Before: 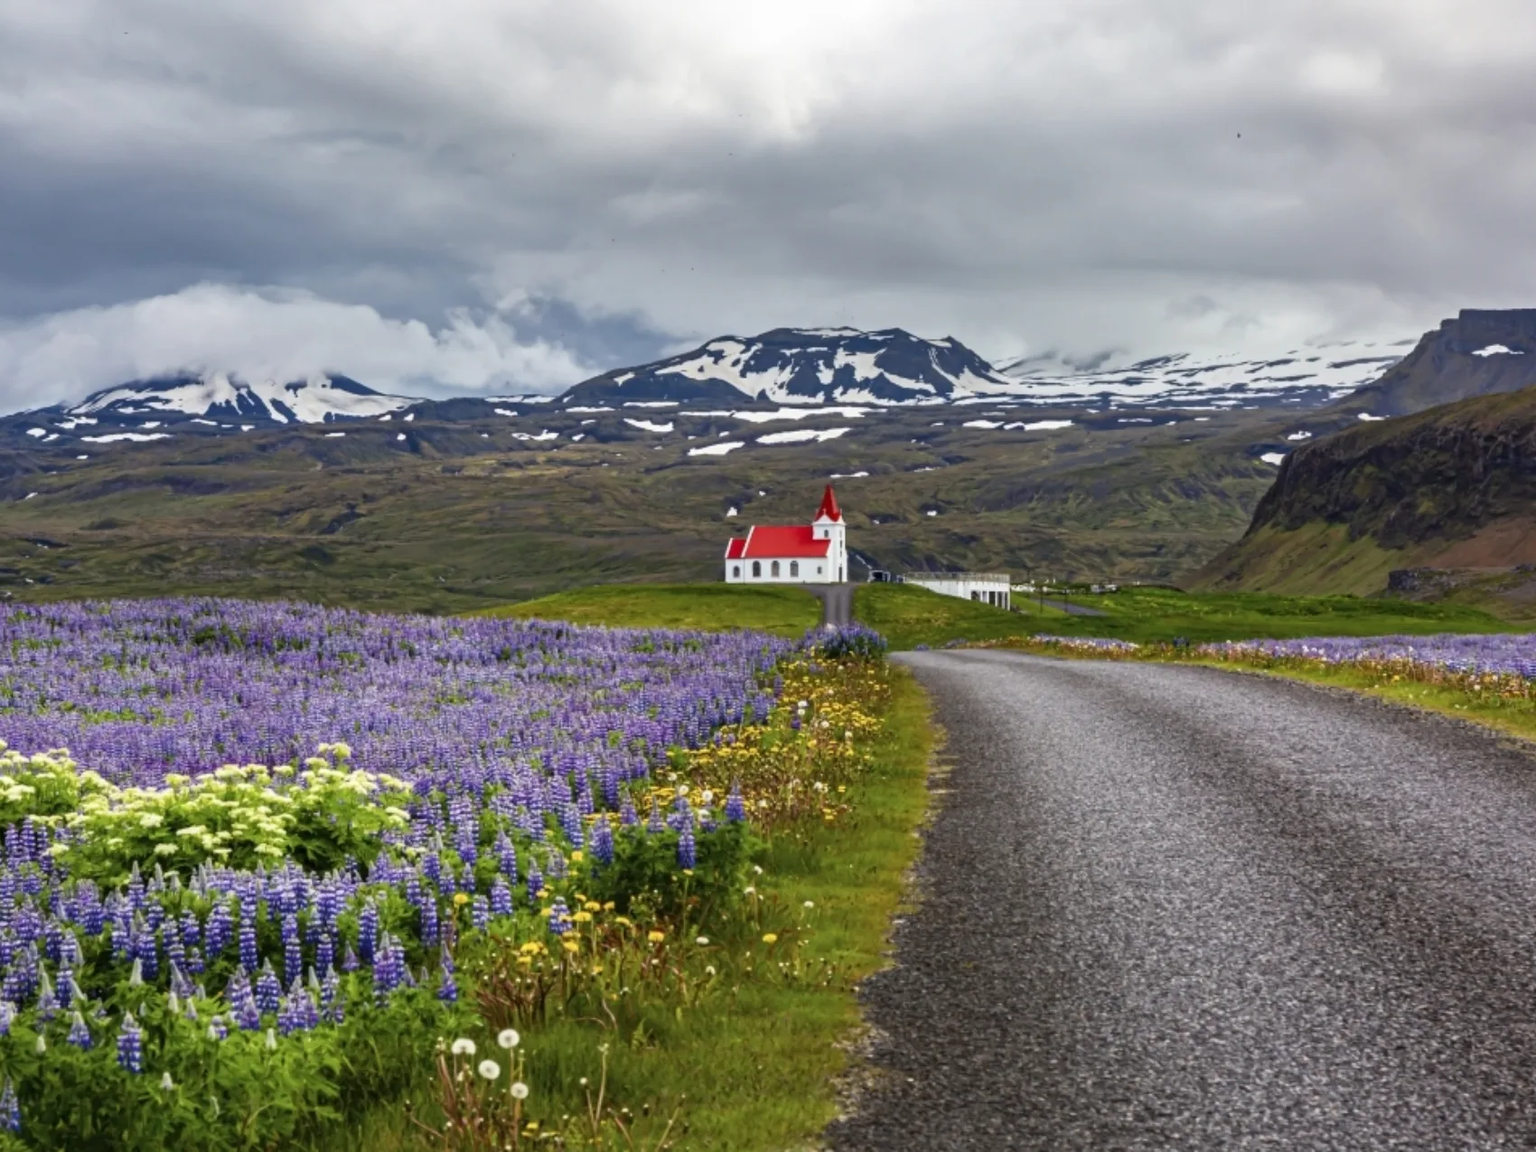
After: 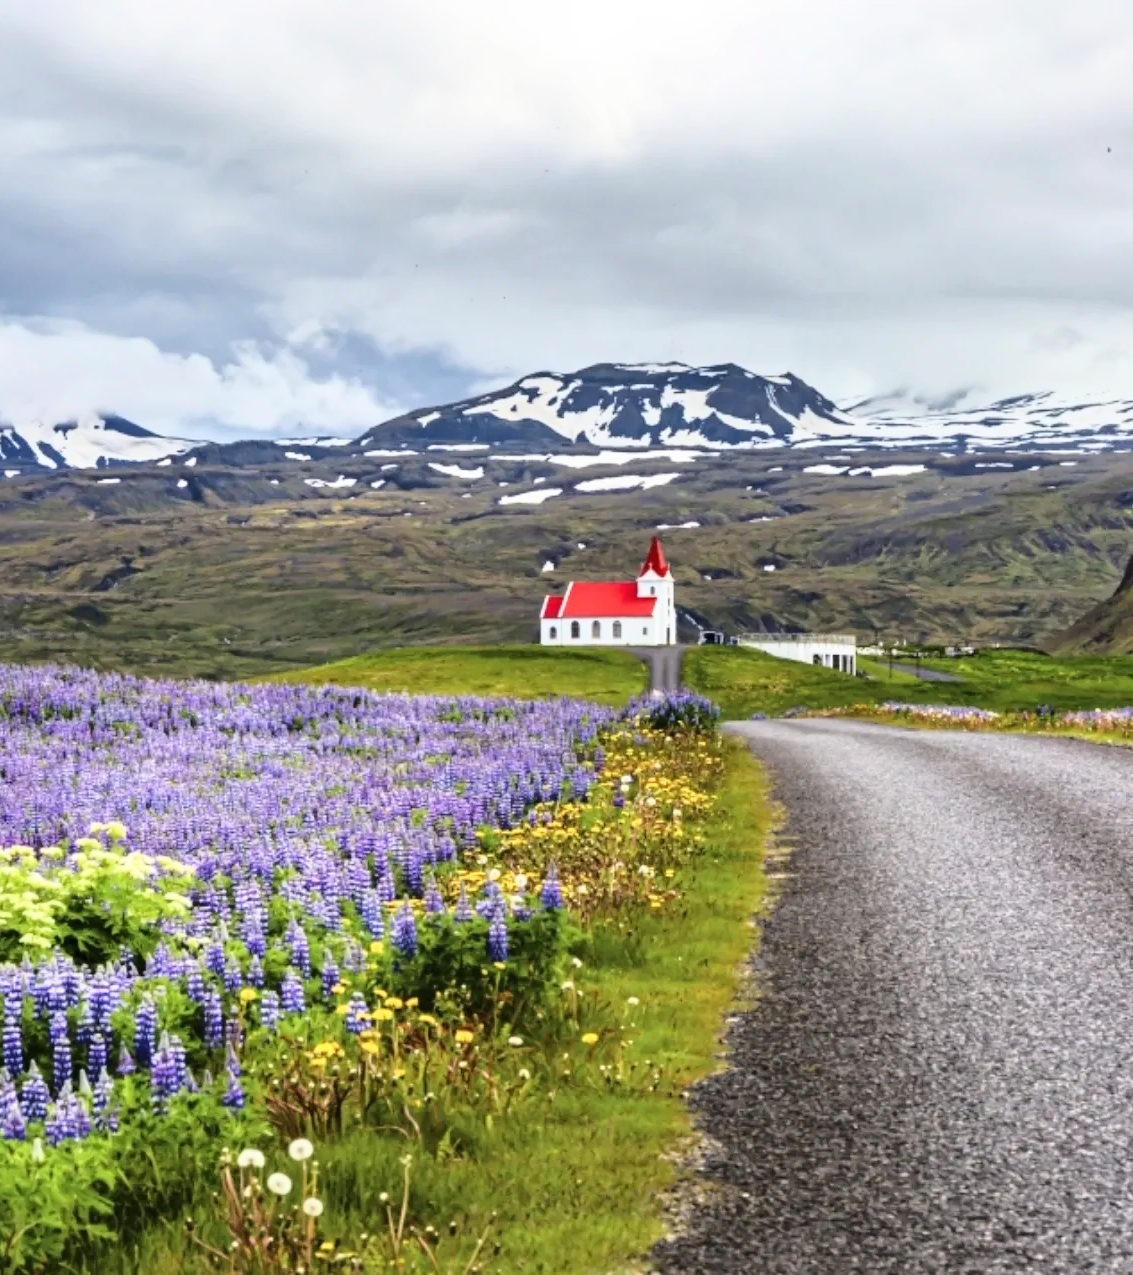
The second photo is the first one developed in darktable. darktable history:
crop: left 15.419%, right 17.914%
base curve: curves: ch0 [(0, 0) (0.028, 0.03) (0.121, 0.232) (0.46, 0.748) (0.859, 0.968) (1, 1)]
